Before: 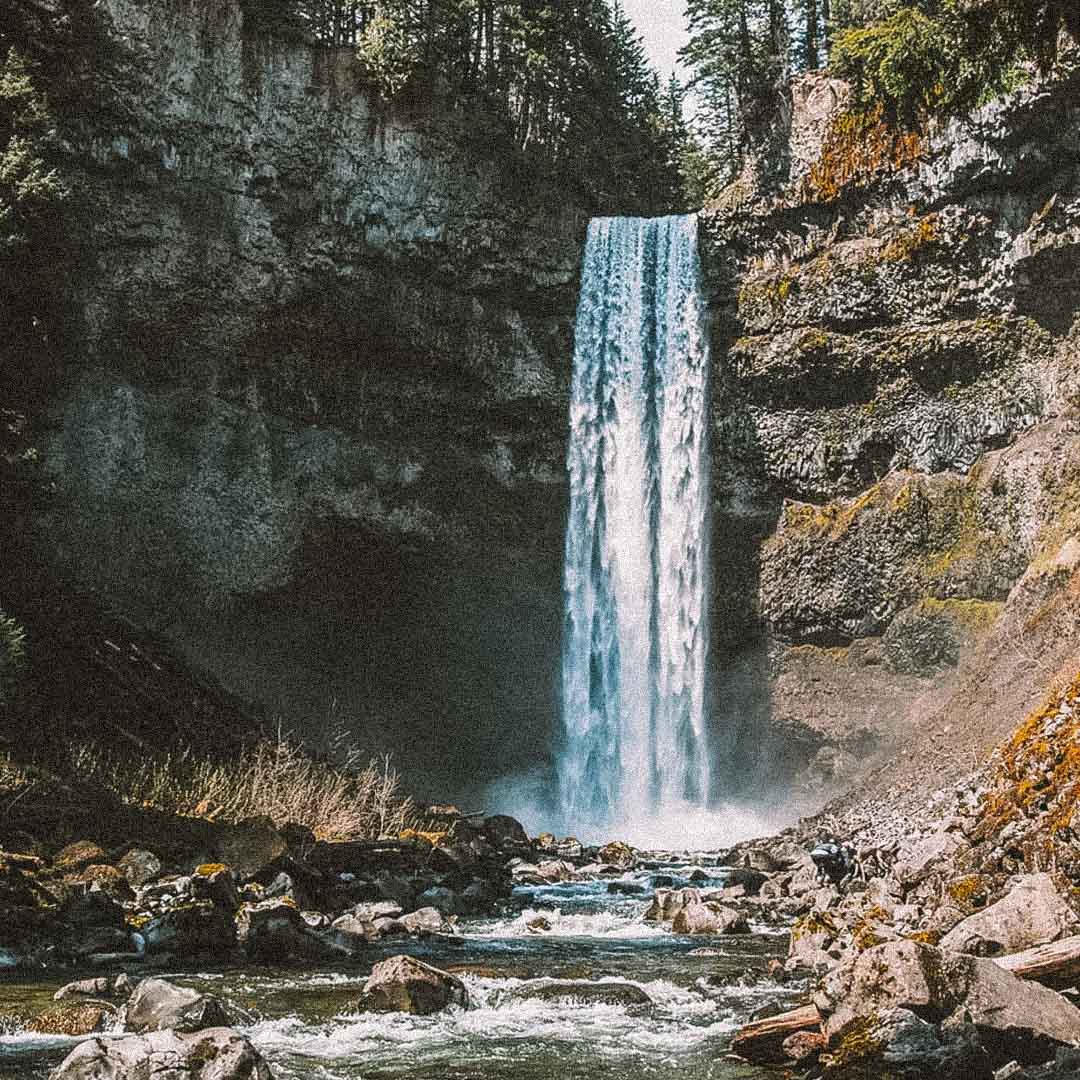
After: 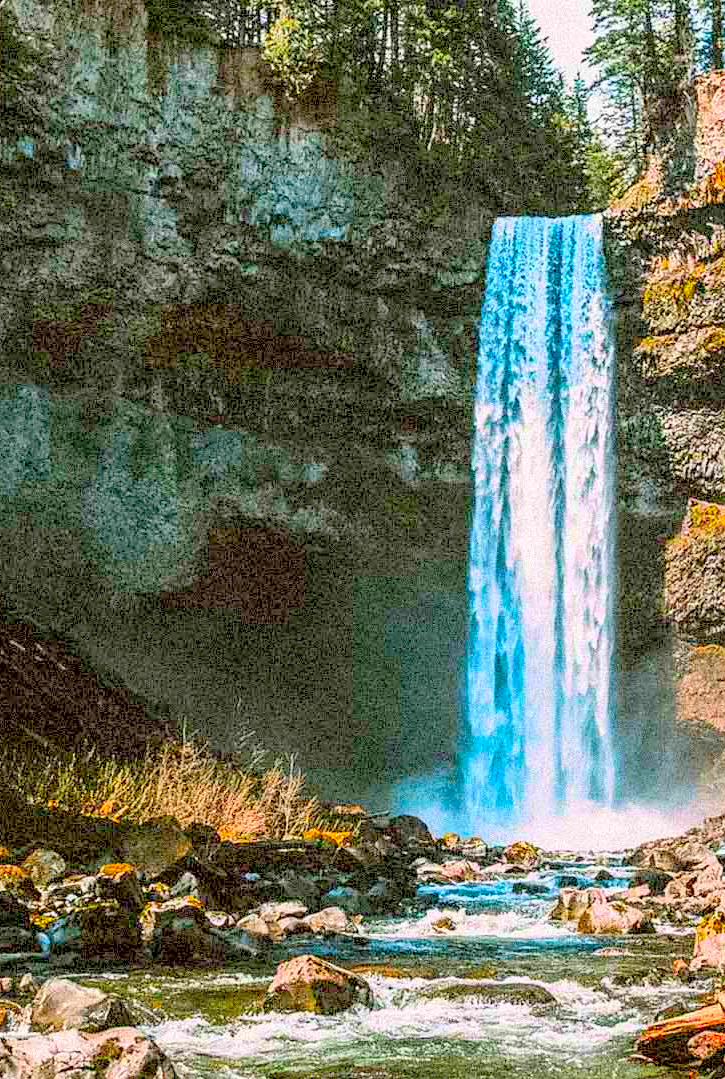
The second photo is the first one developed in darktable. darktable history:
color correction: highlights b* 0.011, saturation 2.17
exposure: black level correction 0.011, compensate highlight preservation false
contrast brightness saturation: contrast 0.102, brightness 0.305, saturation 0.141
crop and rotate: left 8.904%, right 23.929%
